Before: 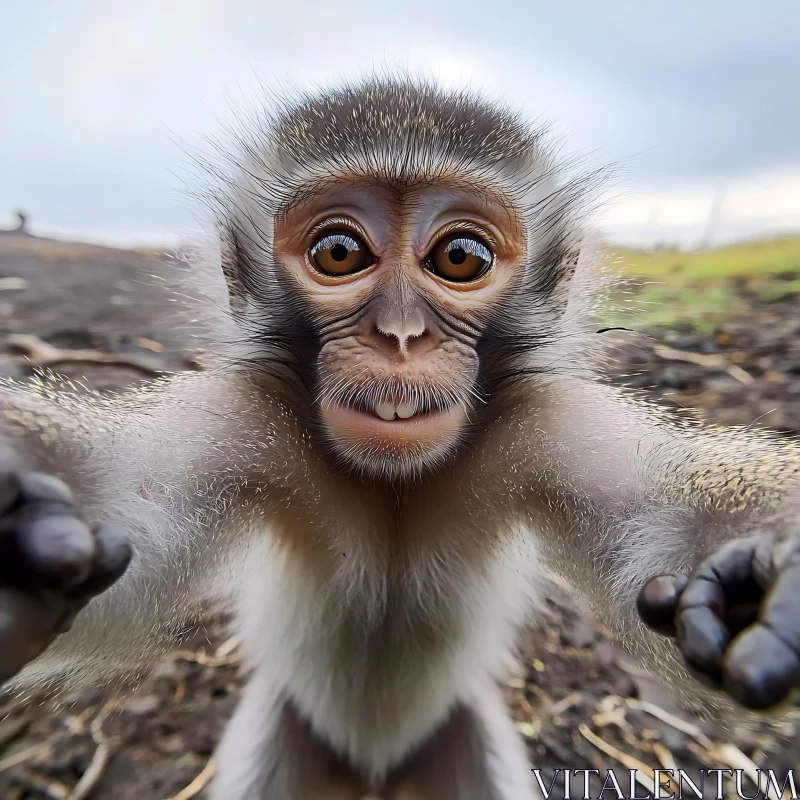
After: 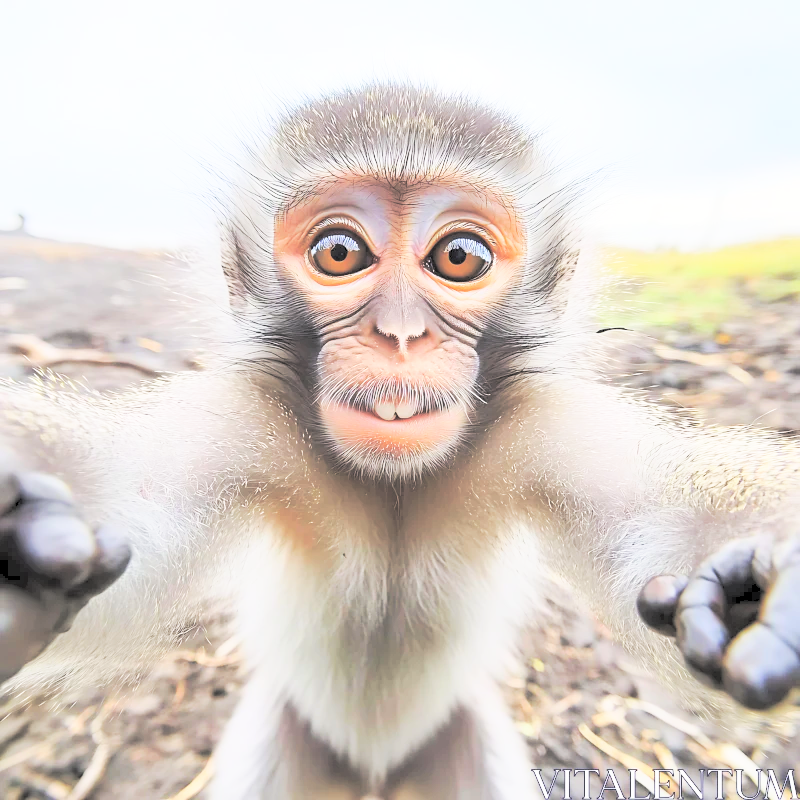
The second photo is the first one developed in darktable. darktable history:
base curve: curves: ch0 [(0, 0) (0.028, 0.03) (0.121, 0.232) (0.46, 0.748) (0.859, 0.968) (1, 1)], preserve colors none
contrast brightness saturation: brightness 0.982
